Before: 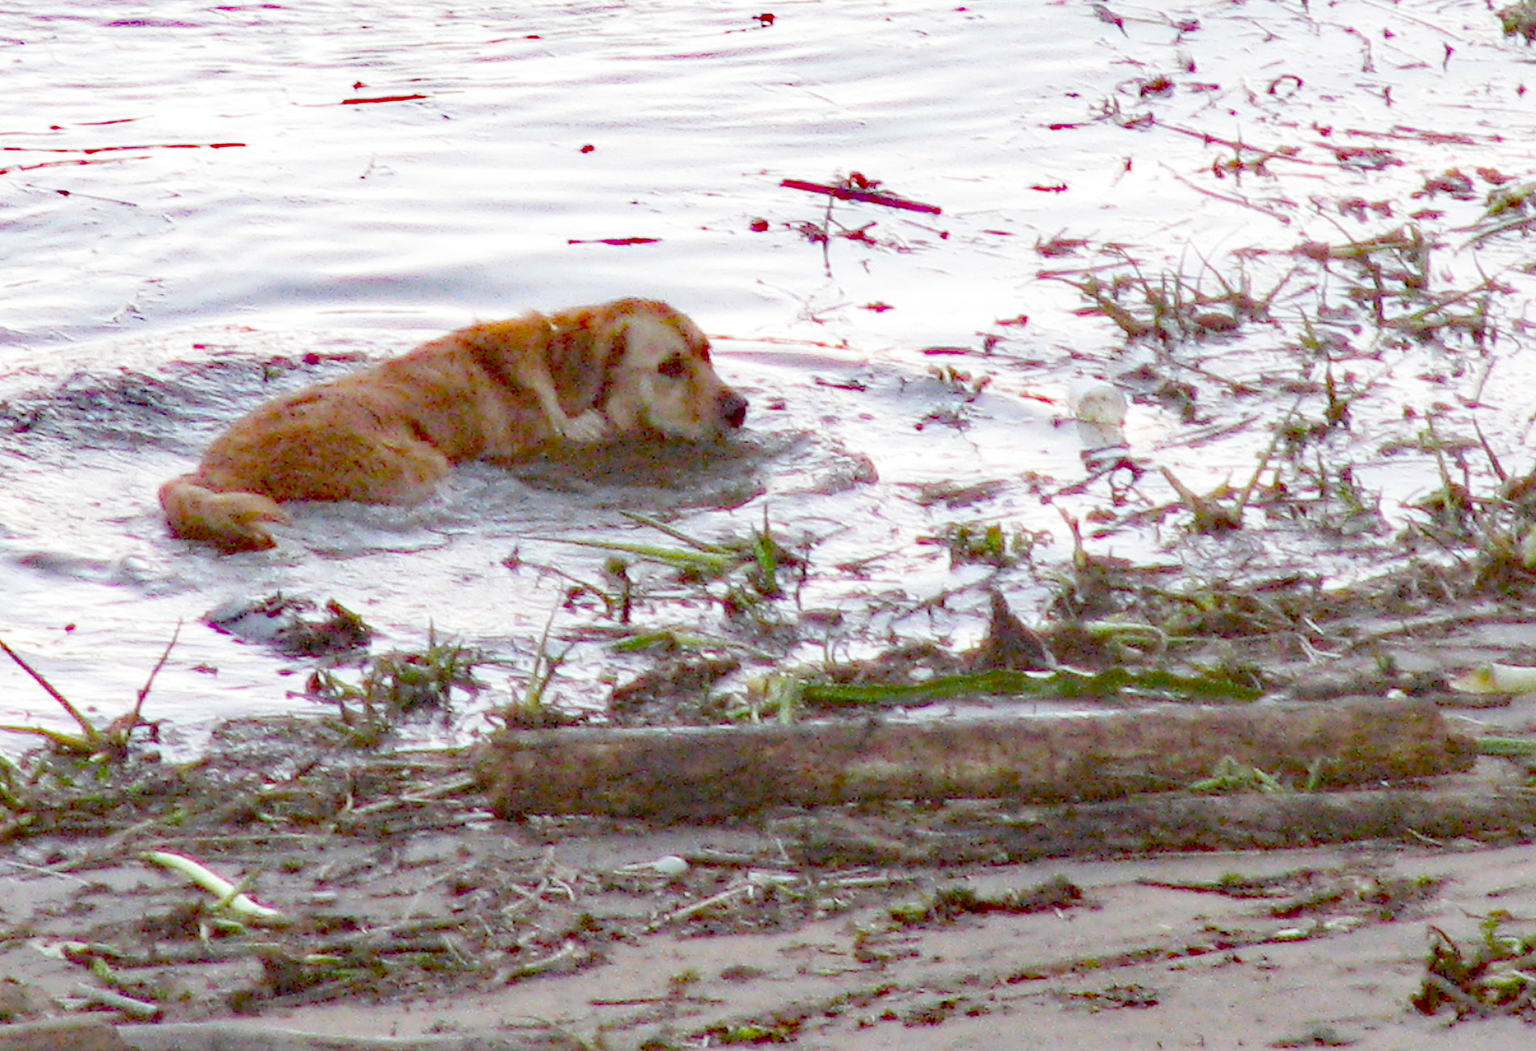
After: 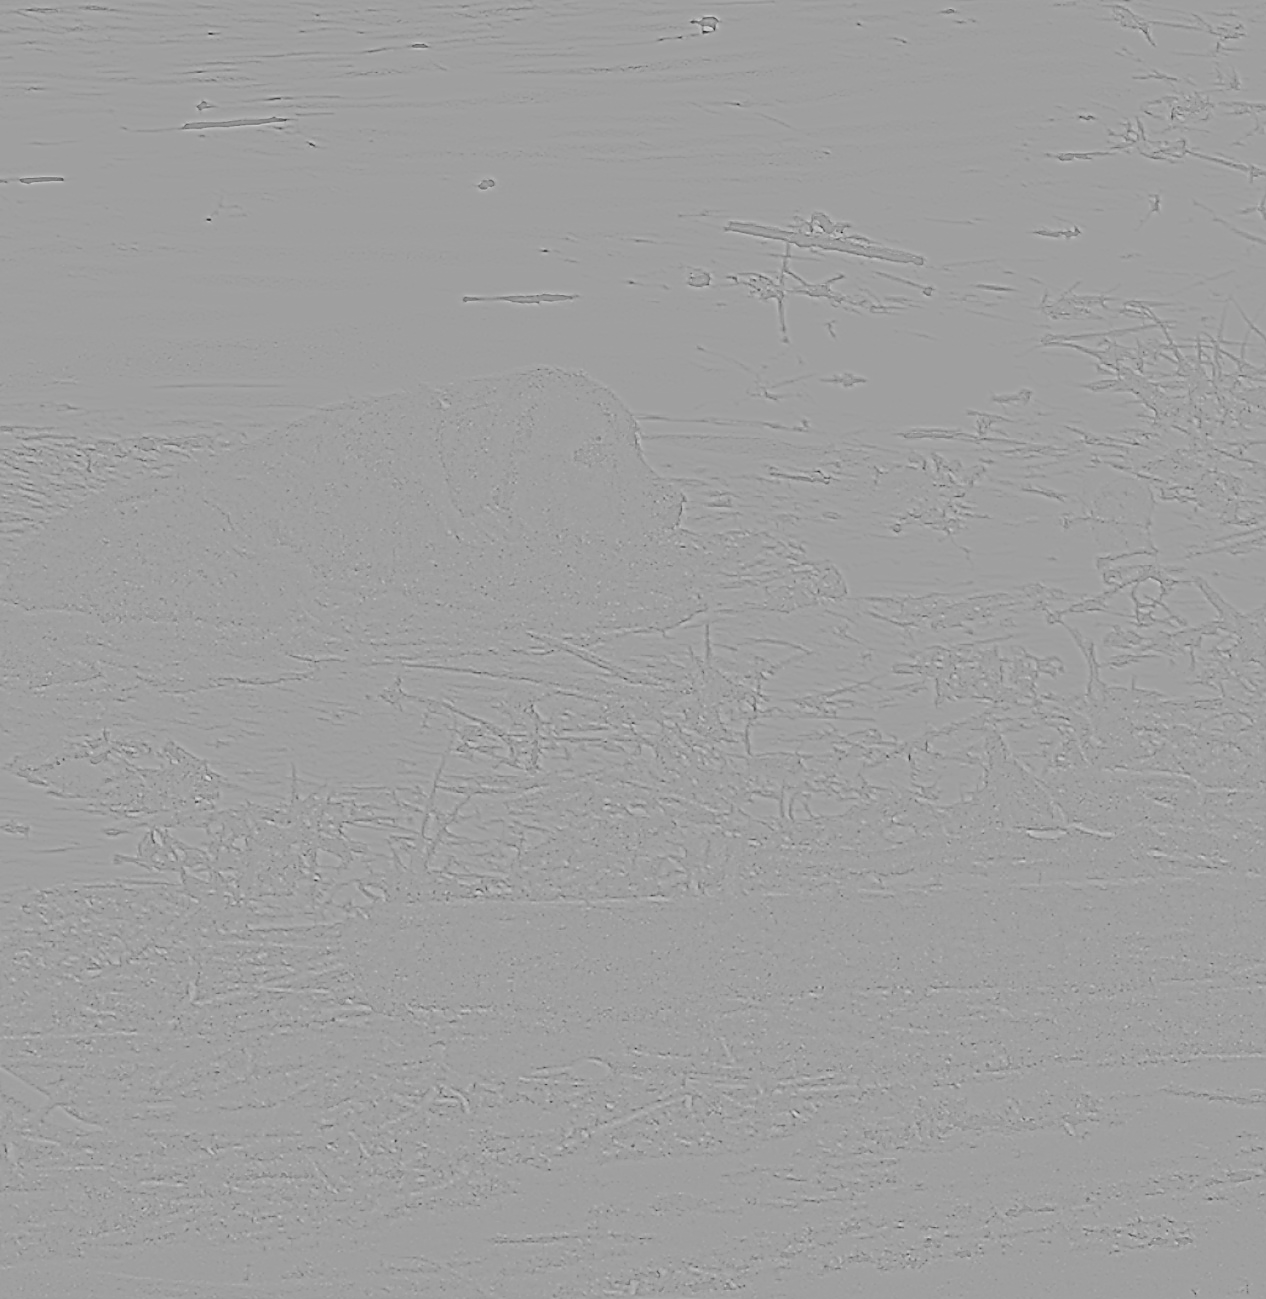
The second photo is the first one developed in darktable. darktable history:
exposure: compensate highlight preservation false
sharpen: radius 1.4, amount 1.25, threshold 0.7
highpass: sharpness 9.84%, contrast boost 9.94%
bloom: size 5%, threshold 95%, strength 15%
crop and rotate: left 12.673%, right 20.66%
base curve: curves: ch0 [(0, 0) (0.036, 0.037) (0.121, 0.228) (0.46, 0.76) (0.859, 0.983) (1, 1)], preserve colors none
